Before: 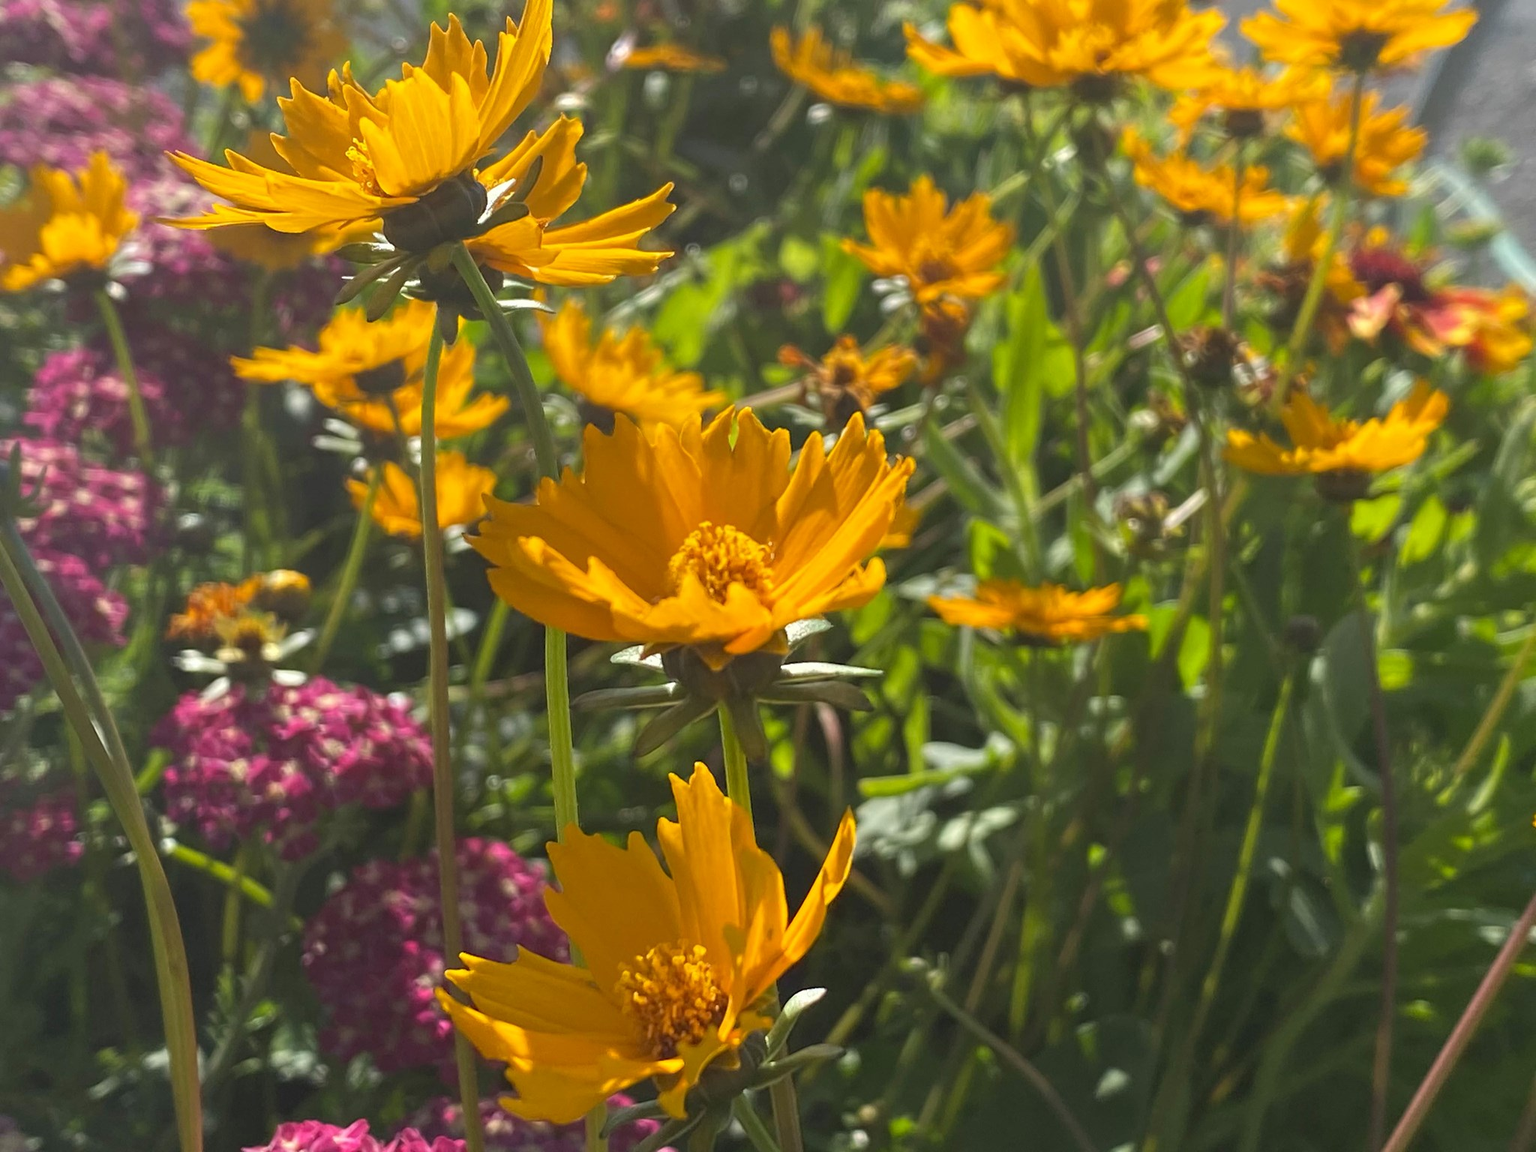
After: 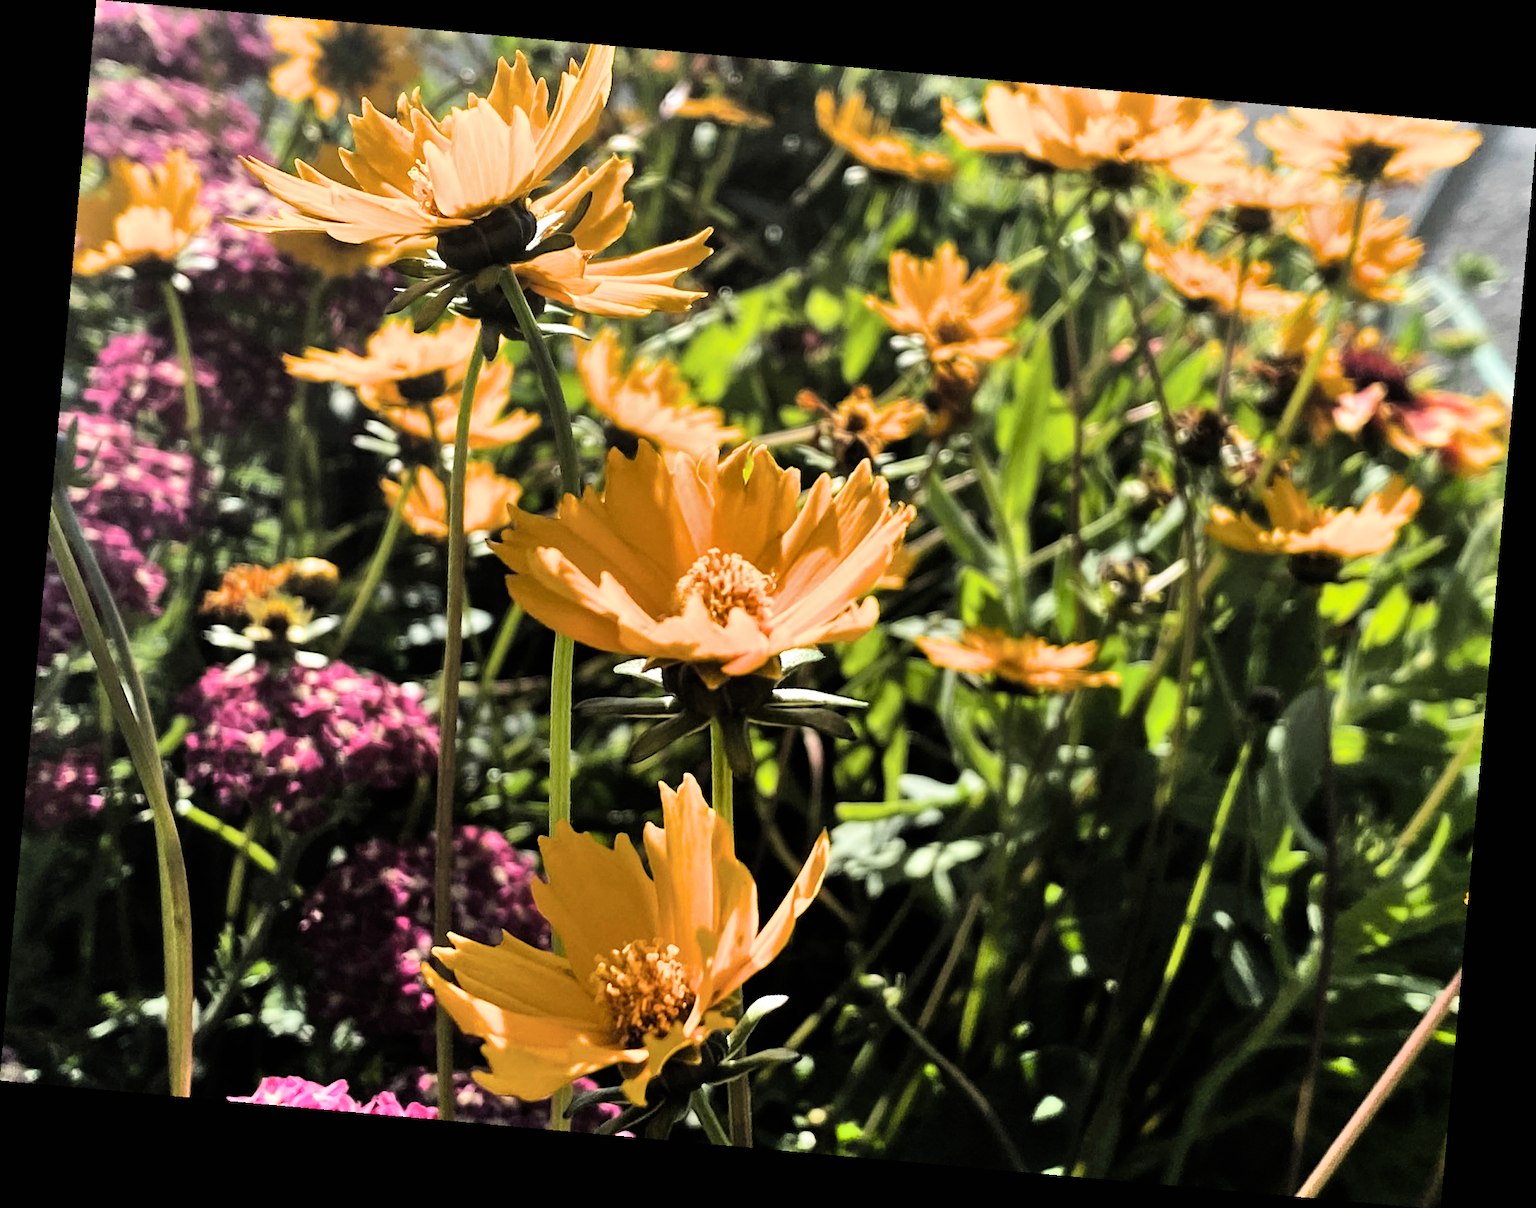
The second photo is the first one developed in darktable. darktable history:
tone equalizer: -8 EV -0.75 EV, -7 EV -0.7 EV, -6 EV -0.6 EV, -5 EV -0.4 EV, -3 EV 0.4 EV, -2 EV 0.6 EV, -1 EV 0.7 EV, +0 EV 0.75 EV, edges refinement/feathering 500, mask exposure compensation -1.57 EV, preserve details no
filmic rgb: black relative exposure -4 EV, white relative exposure 3 EV, hardness 3.02, contrast 1.4
shadows and highlights: white point adjustment 0.1, highlights -70, soften with gaussian
rotate and perspective: rotation 5.12°, automatic cropping off
